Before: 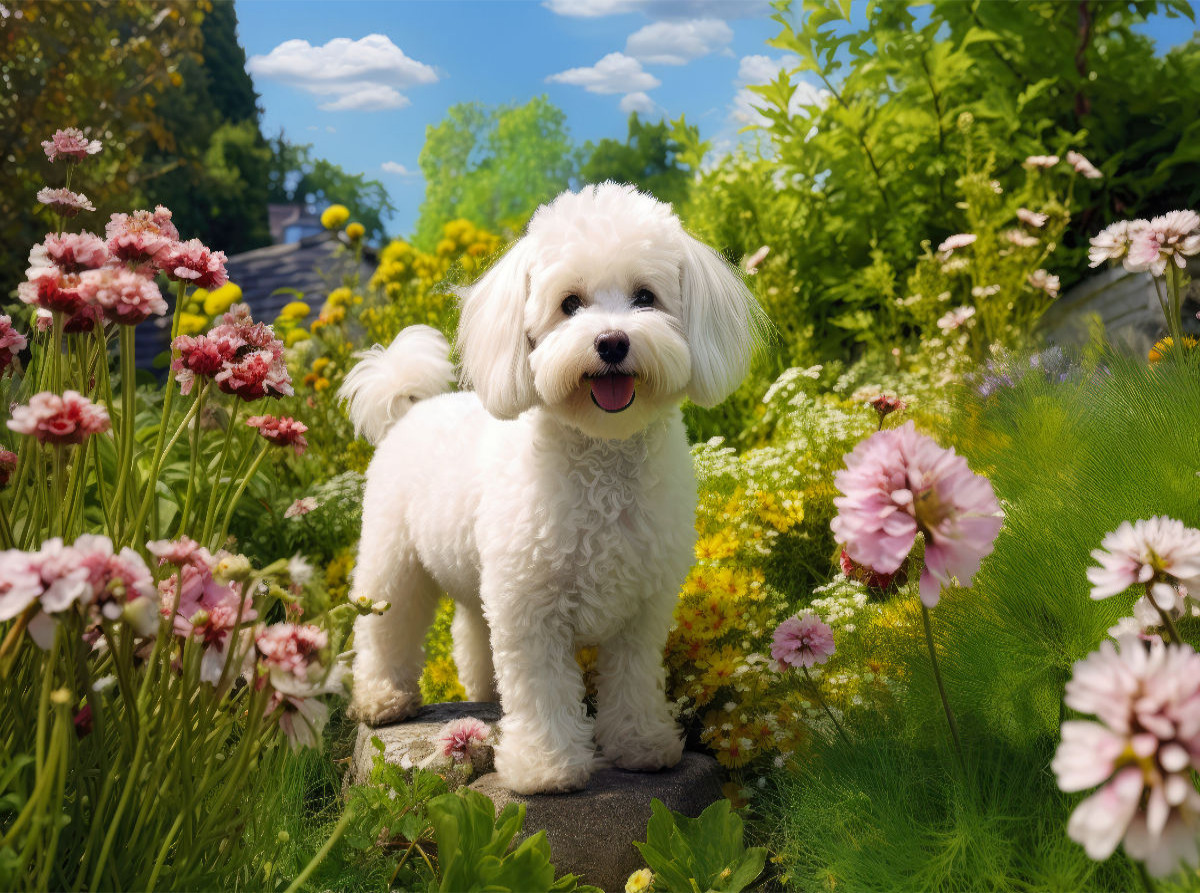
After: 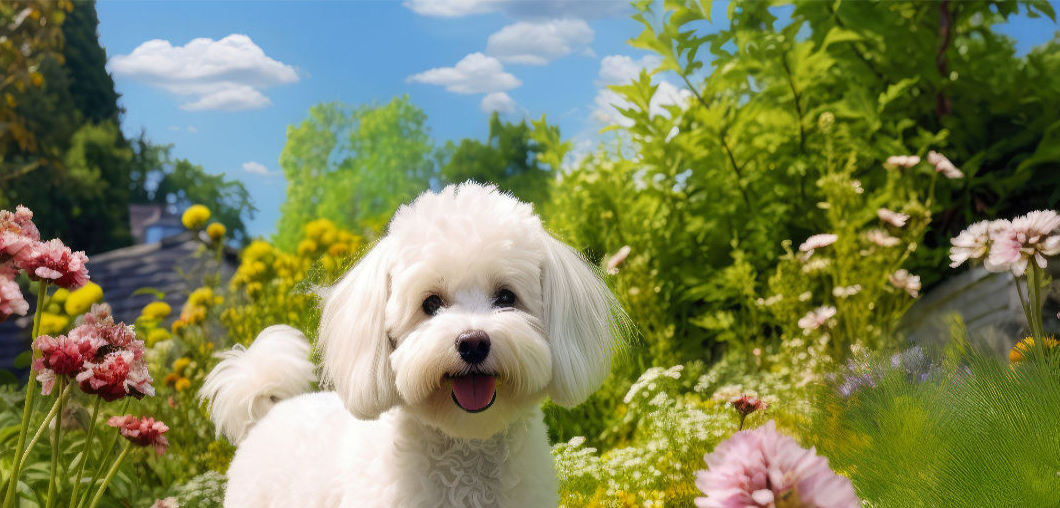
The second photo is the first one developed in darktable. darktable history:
crop and rotate: left 11.634%, bottom 43.023%
